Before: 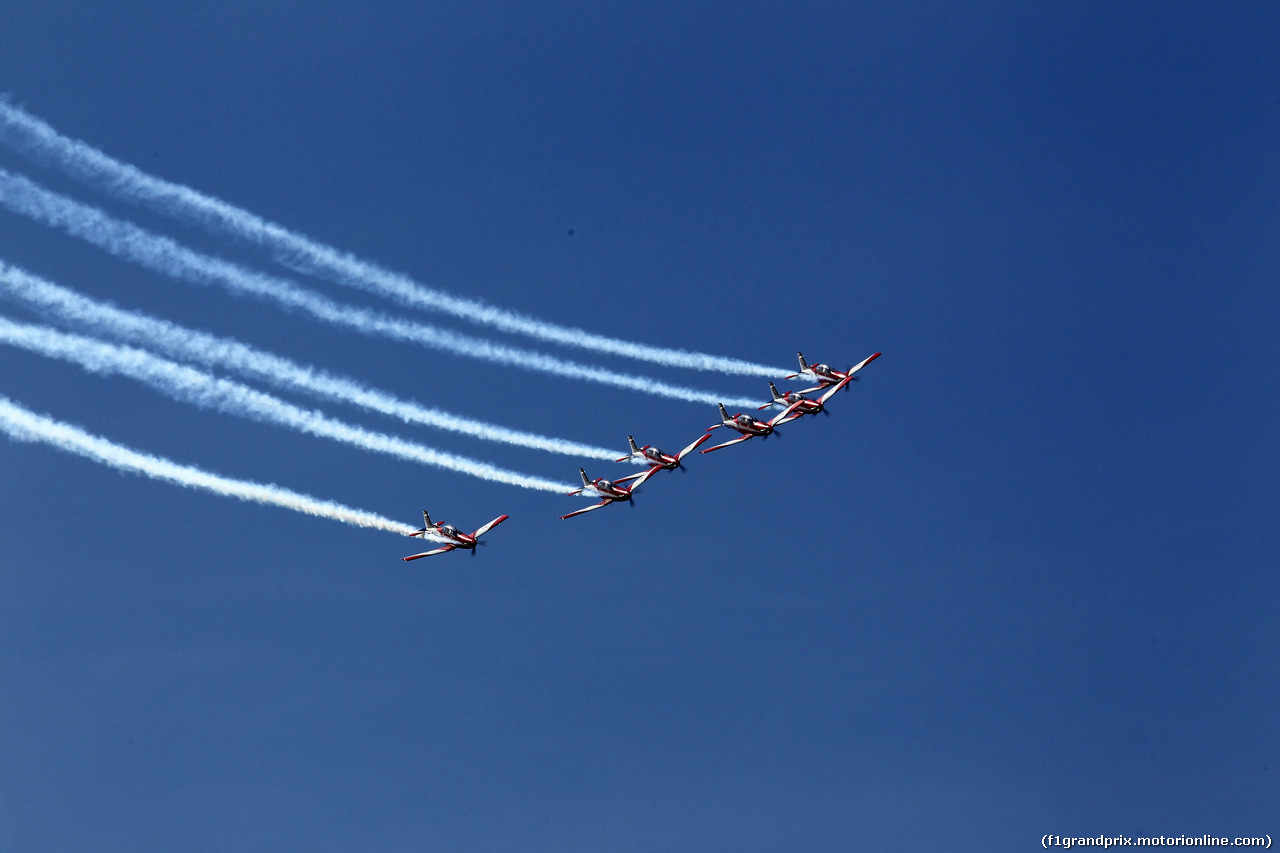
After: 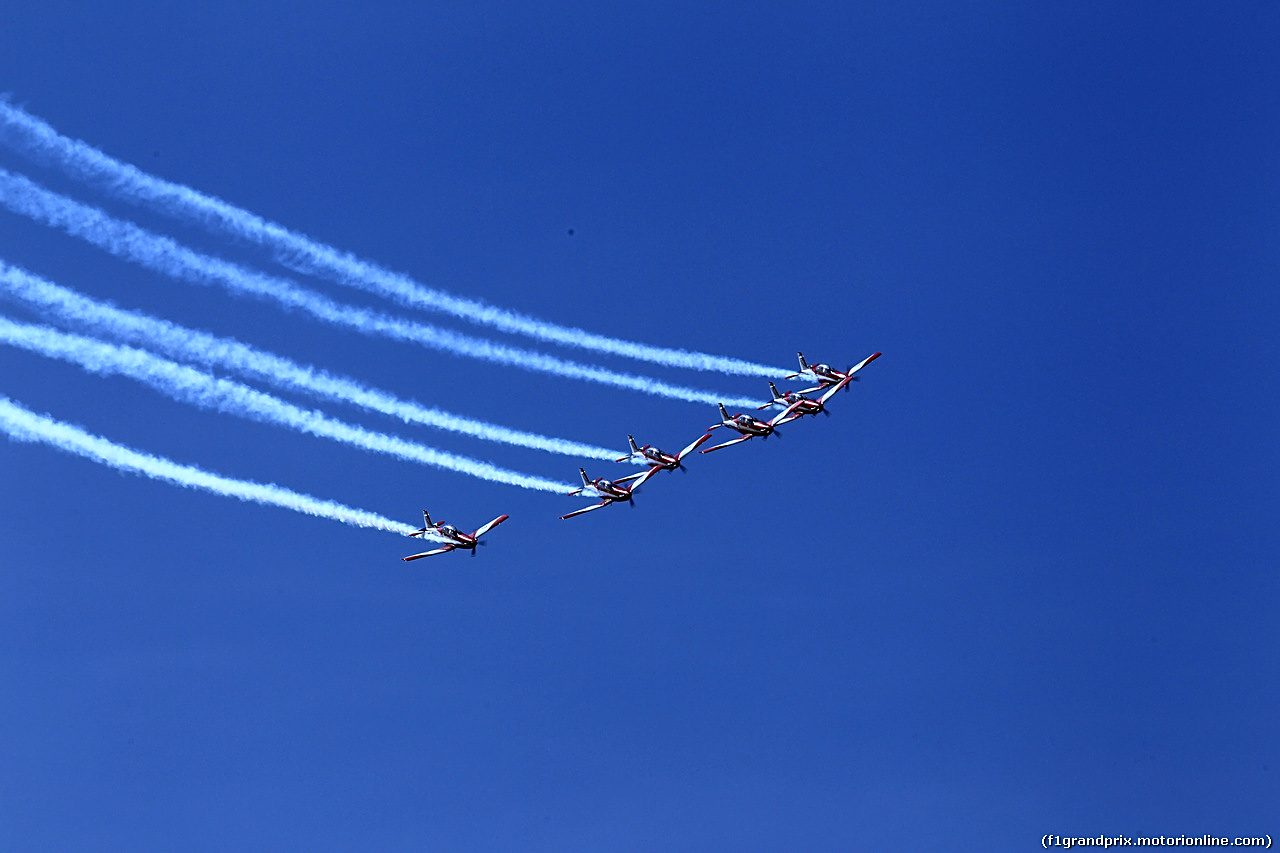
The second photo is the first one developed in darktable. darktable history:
white balance: red 0.871, blue 1.249
sharpen: on, module defaults
